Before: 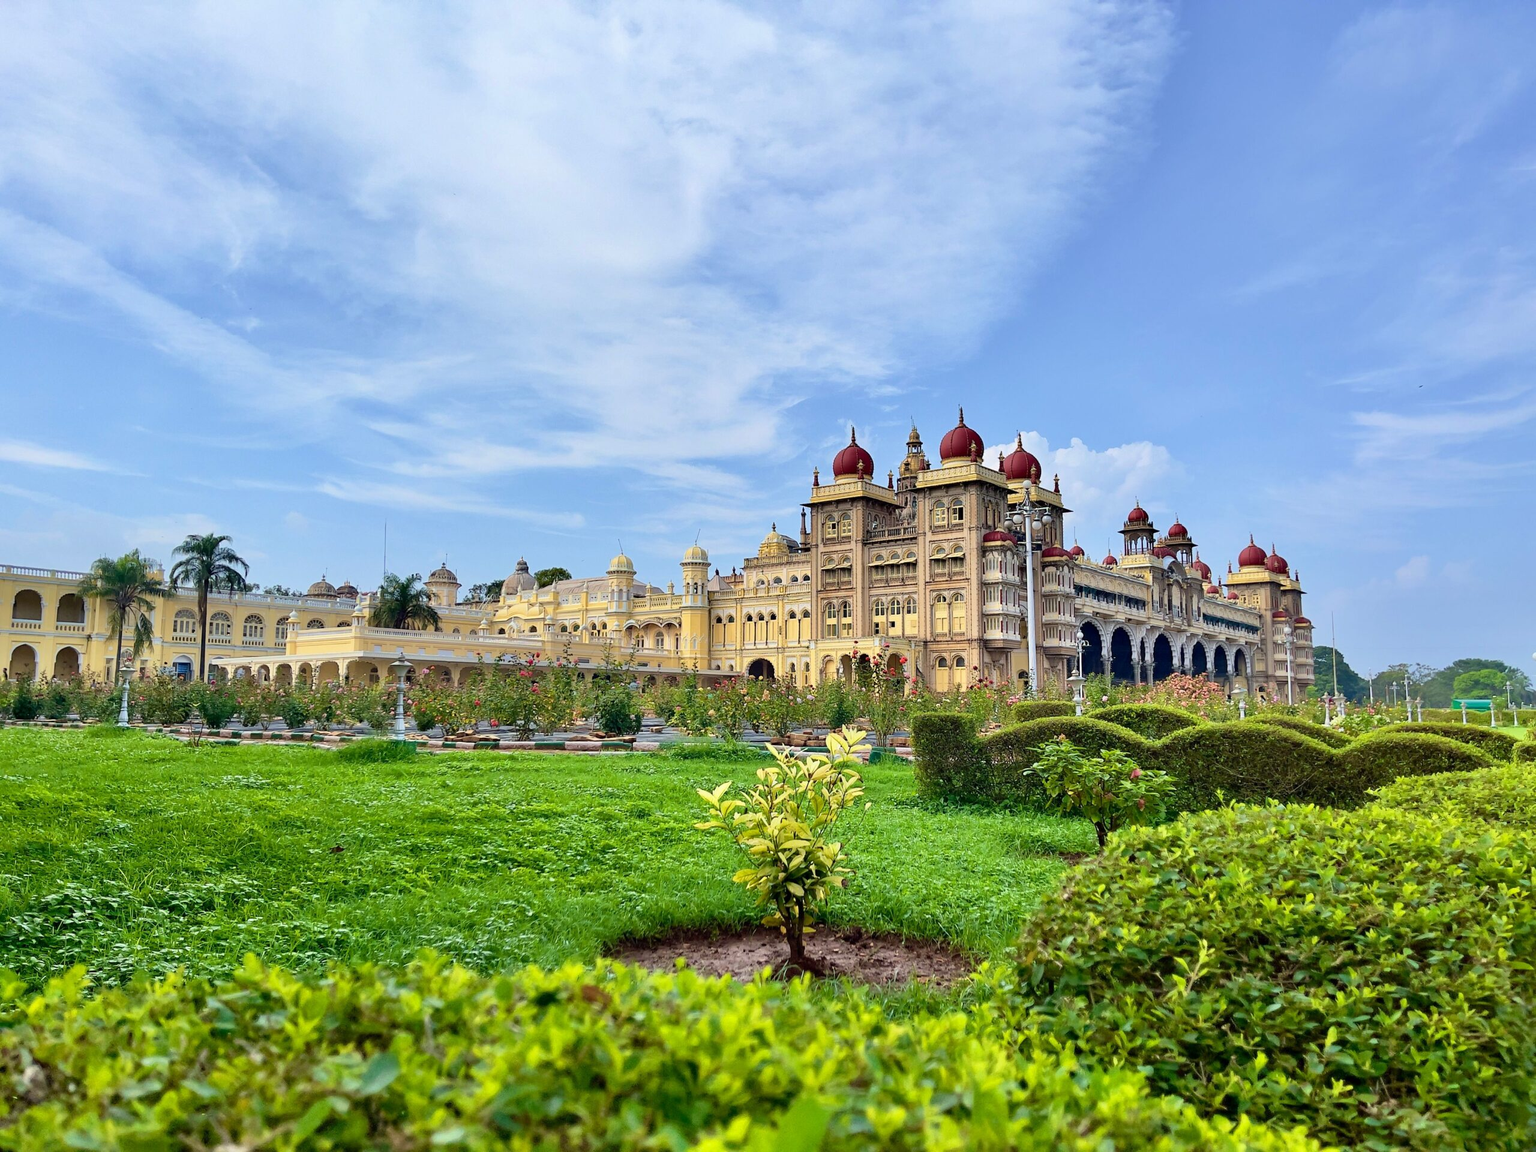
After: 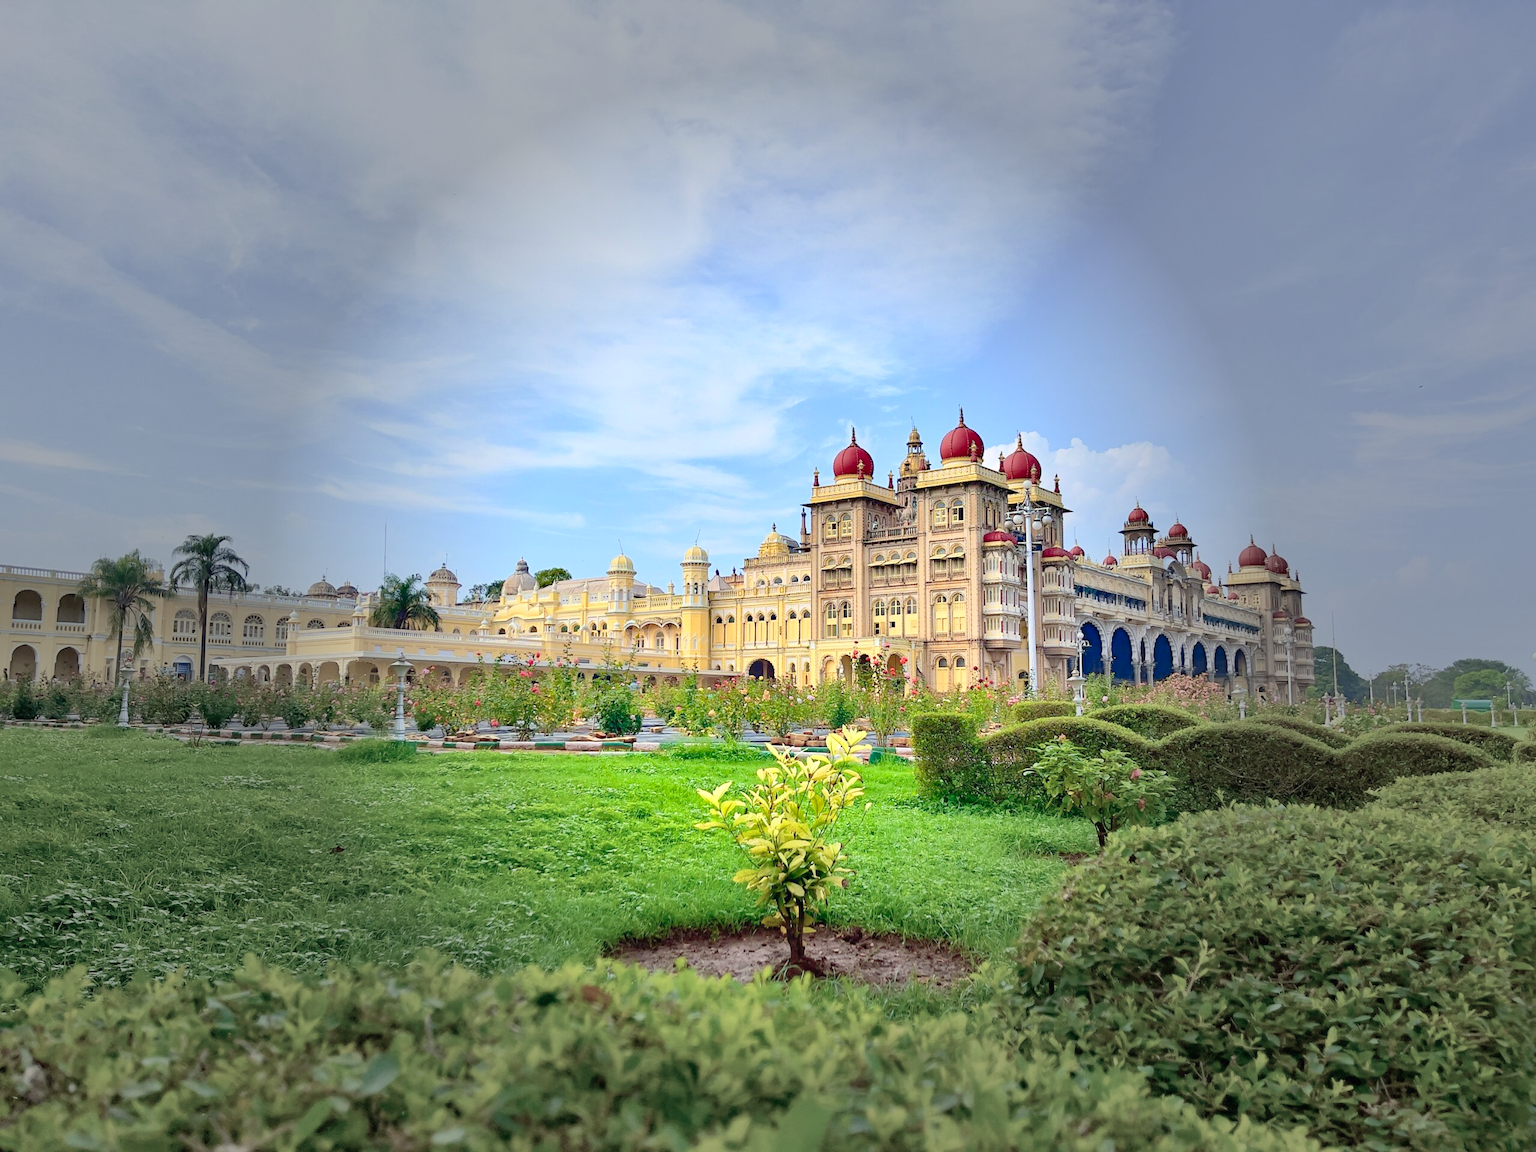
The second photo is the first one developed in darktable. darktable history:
levels: levels [0, 0.397, 0.955]
color zones: curves: ch1 [(0.077, 0.436) (0.25, 0.5) (0.75, 0.5)]
vignetting: fall-off start 31.28%, fall-off radius 34.64%, brightness -0.575
